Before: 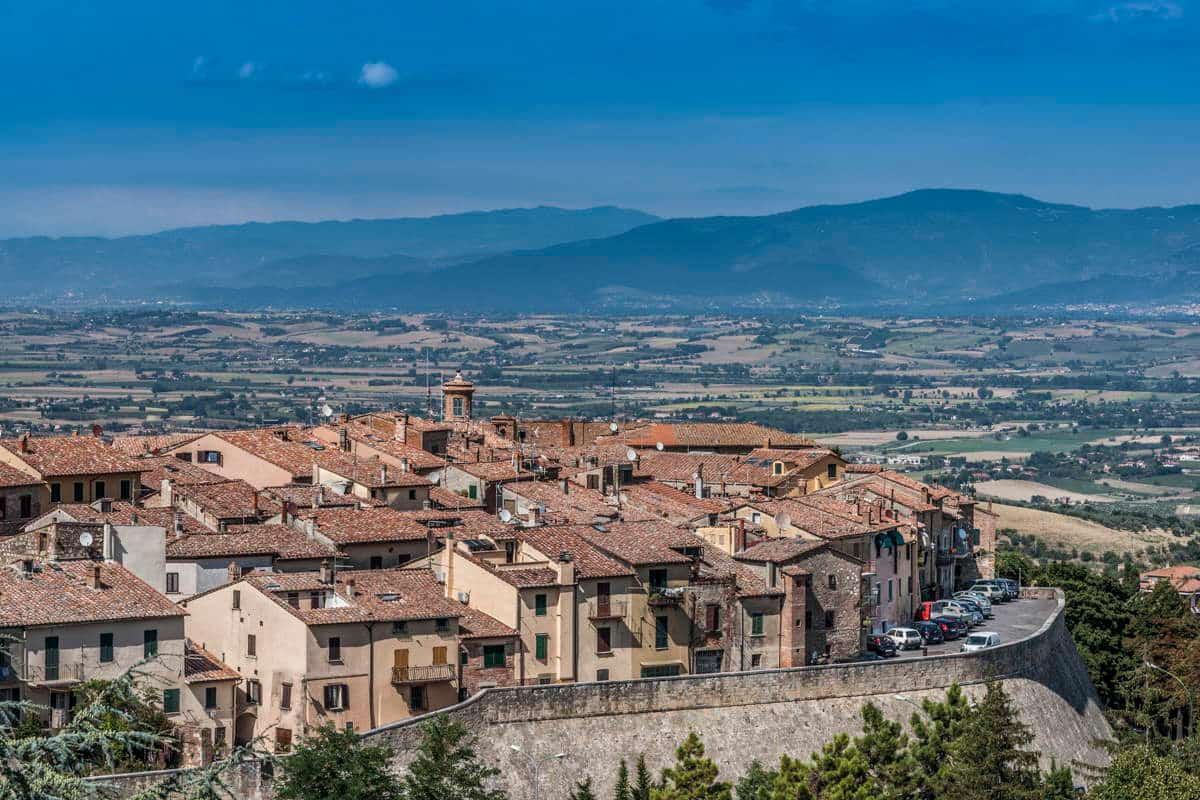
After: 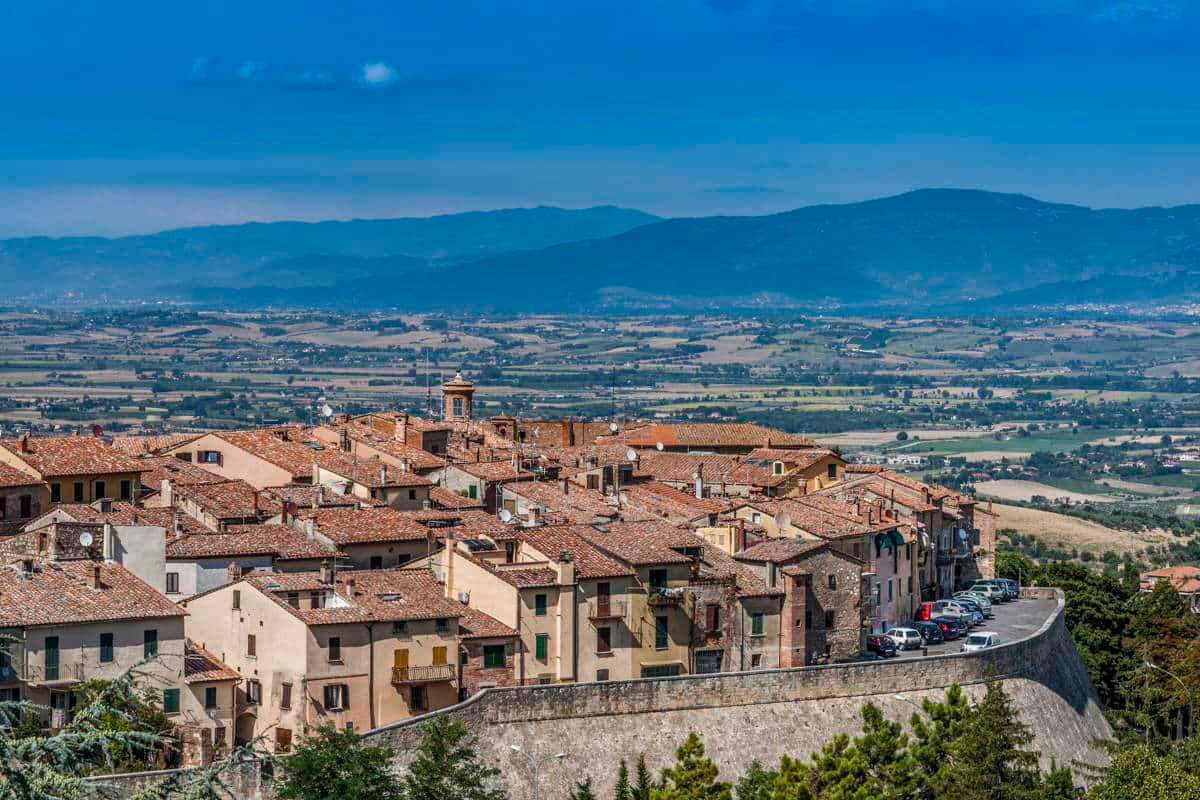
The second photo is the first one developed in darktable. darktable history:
color balance rgb: perceptual saturation grading › global saturation 27.51%, perceptual saturation grading › highlights -25.048%, perceptual saturation grading › shadows 25.806%
